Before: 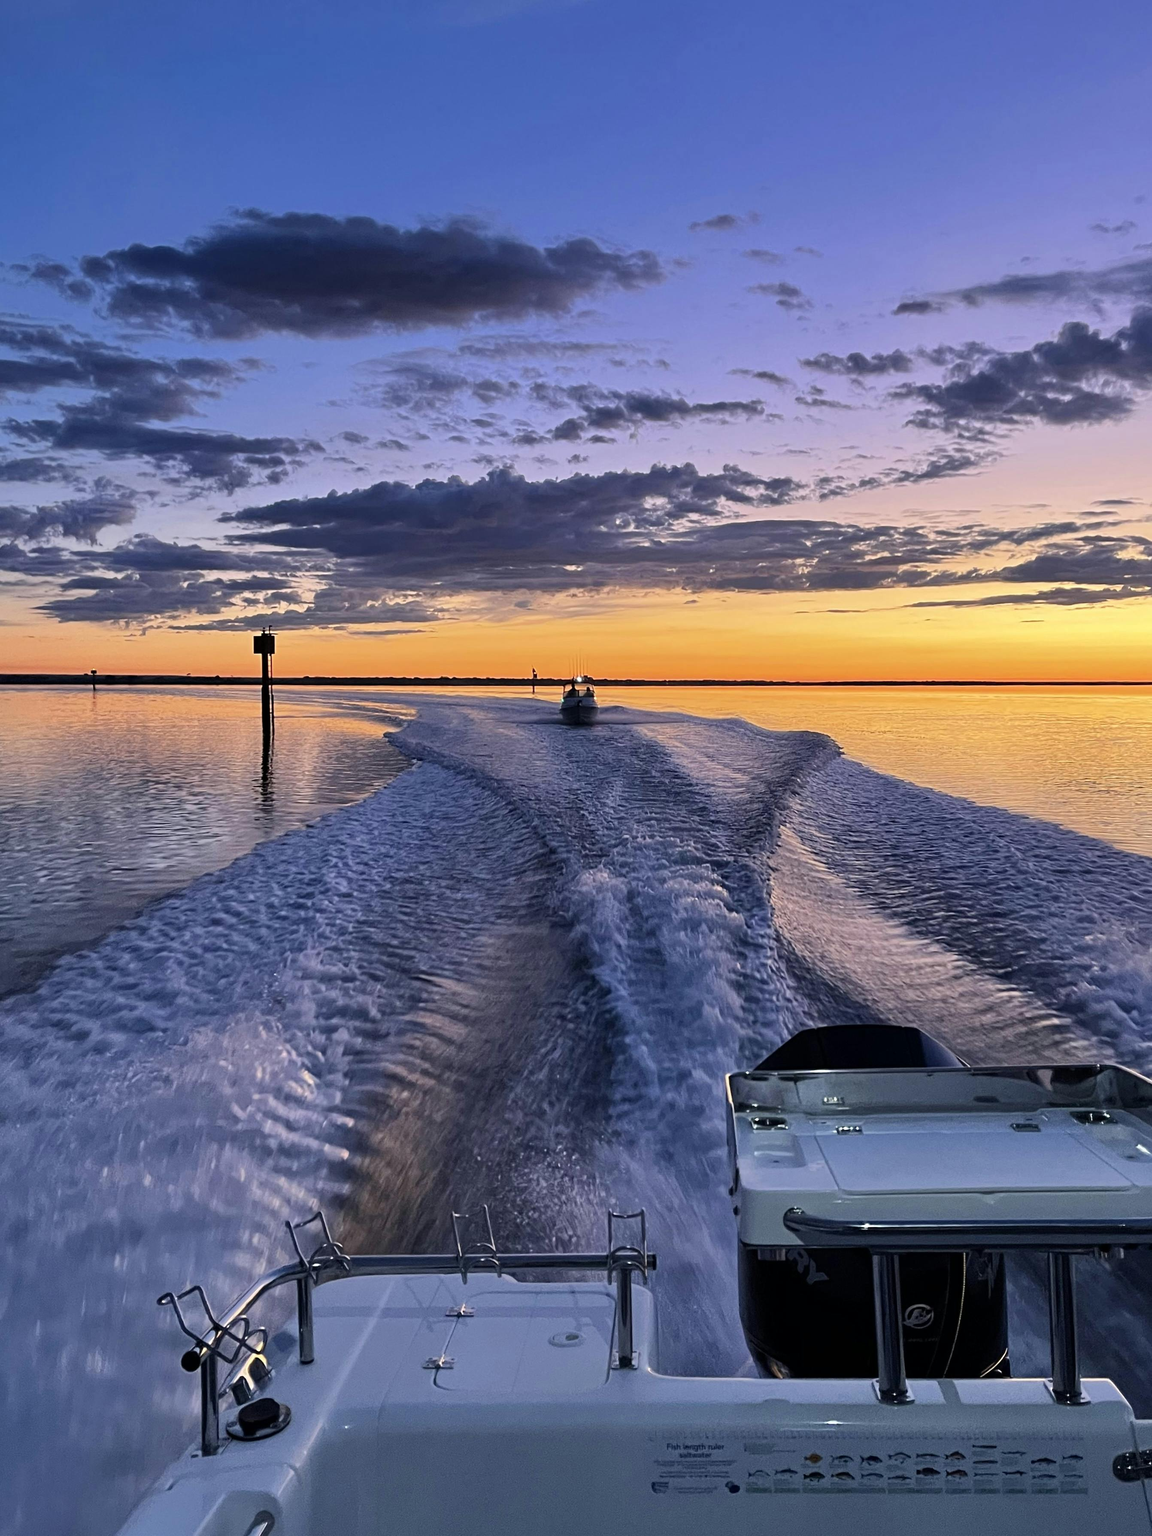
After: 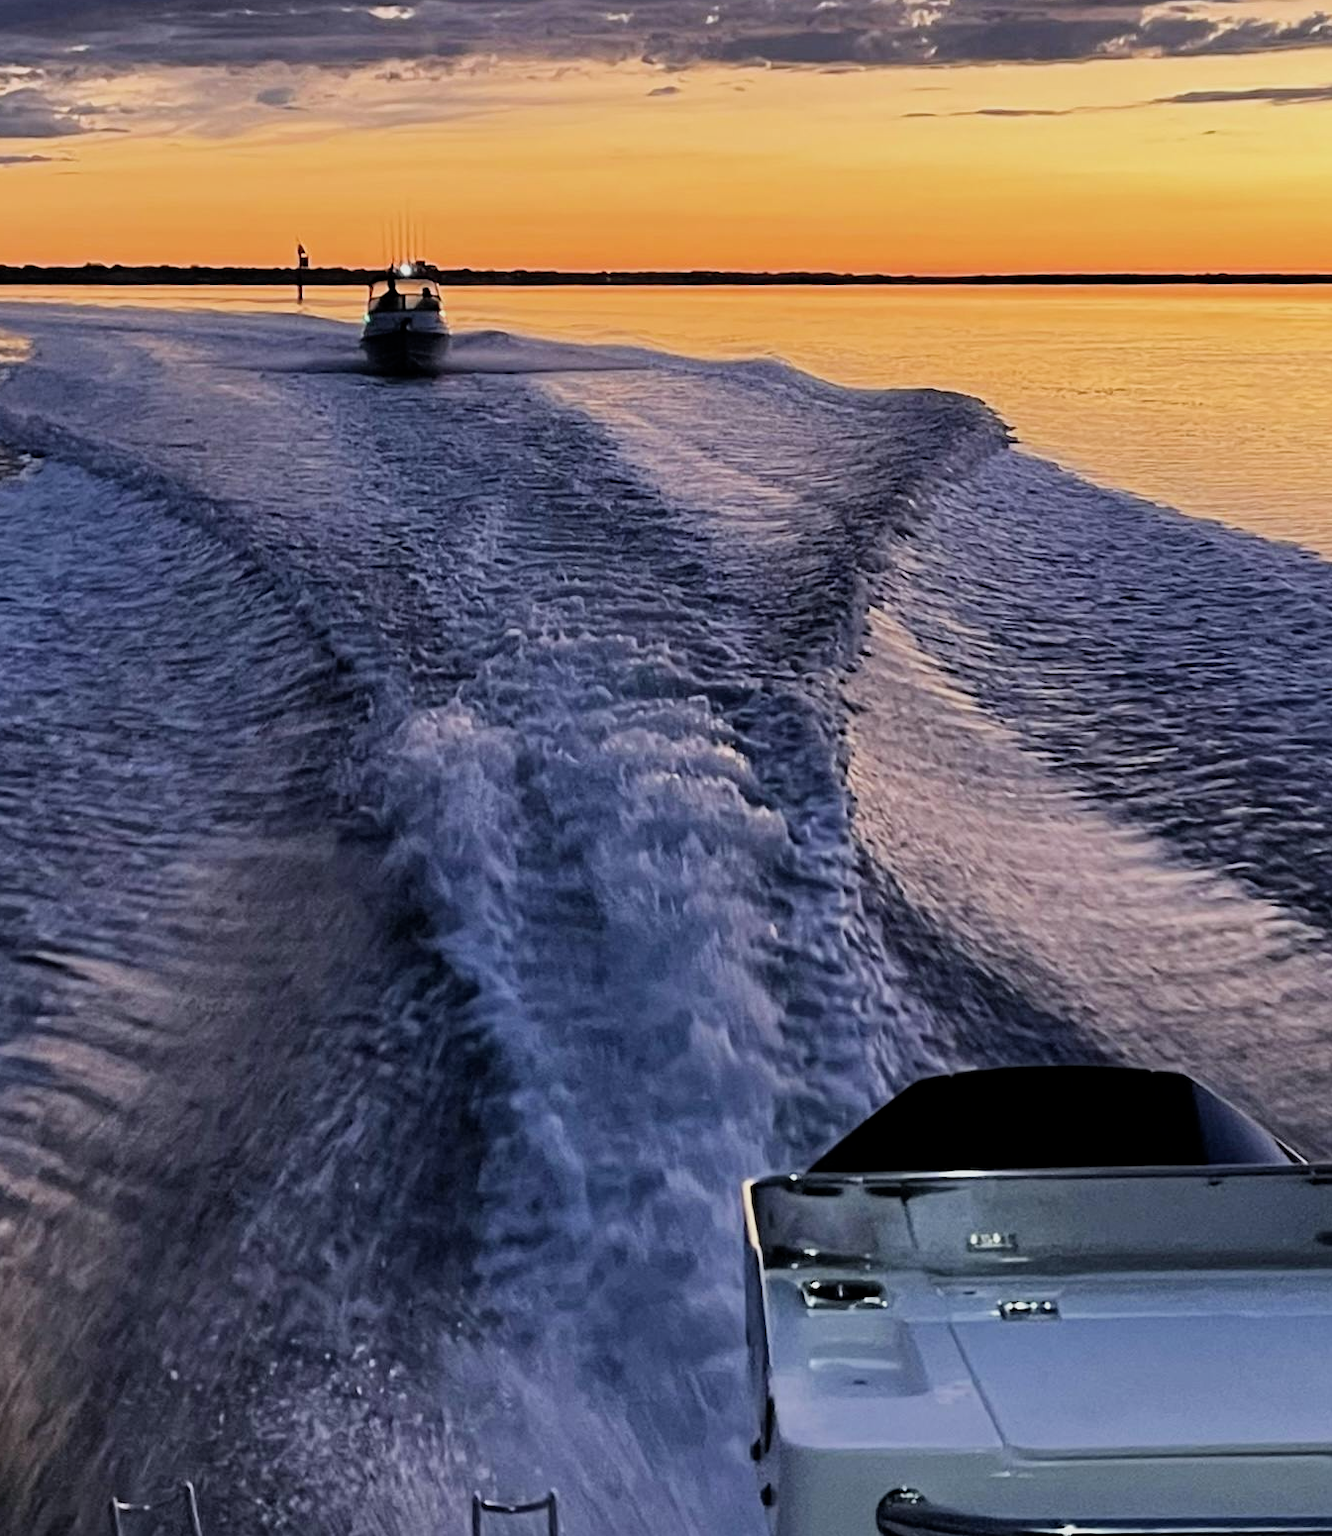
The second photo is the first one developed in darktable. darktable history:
filmic rgb: middle gray luminance 9.23%, black relative exposure -10.59 EV, white relative exposure 3.43 EV, threshold 3.05 EV, target black luminance 0%, hardness 5.99, latitude 59.63%, contrast 1.086, highlights saturation mix 5.62%, shadows ↔ highlights balance 29.2%, enable highlight reconstruction true
crop: left 35.058%, top 36.622%, right 14.771%, bottom 20.01%
